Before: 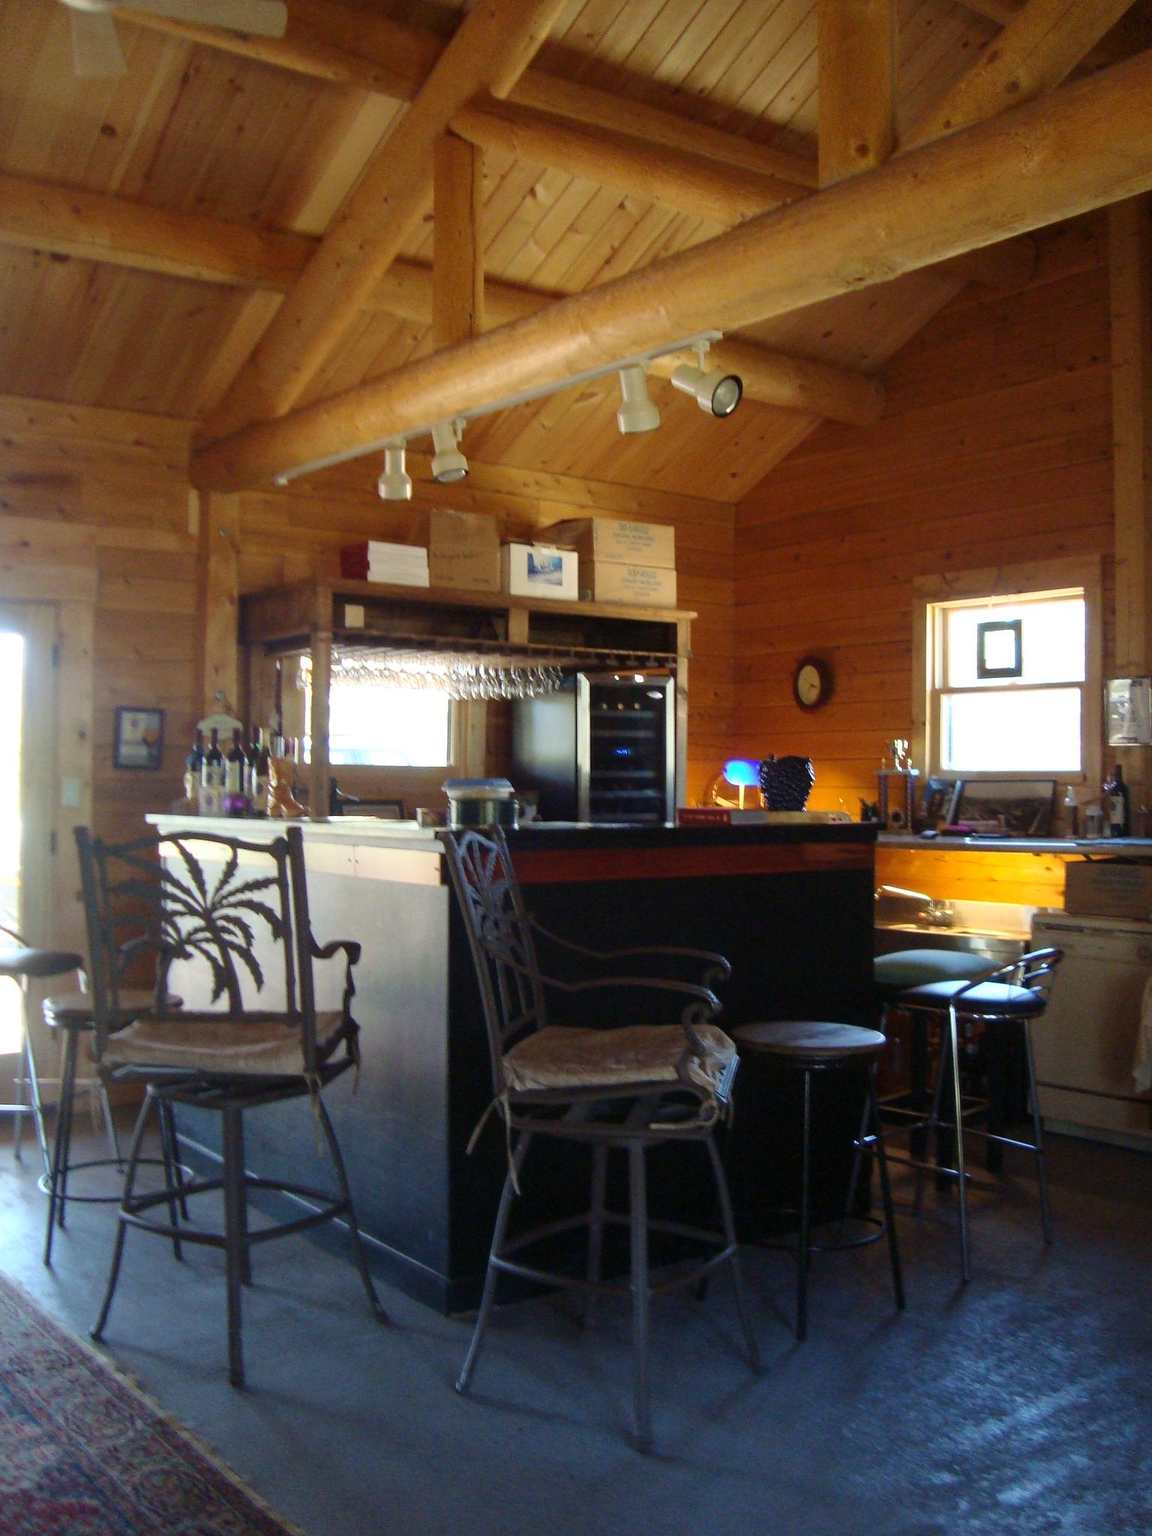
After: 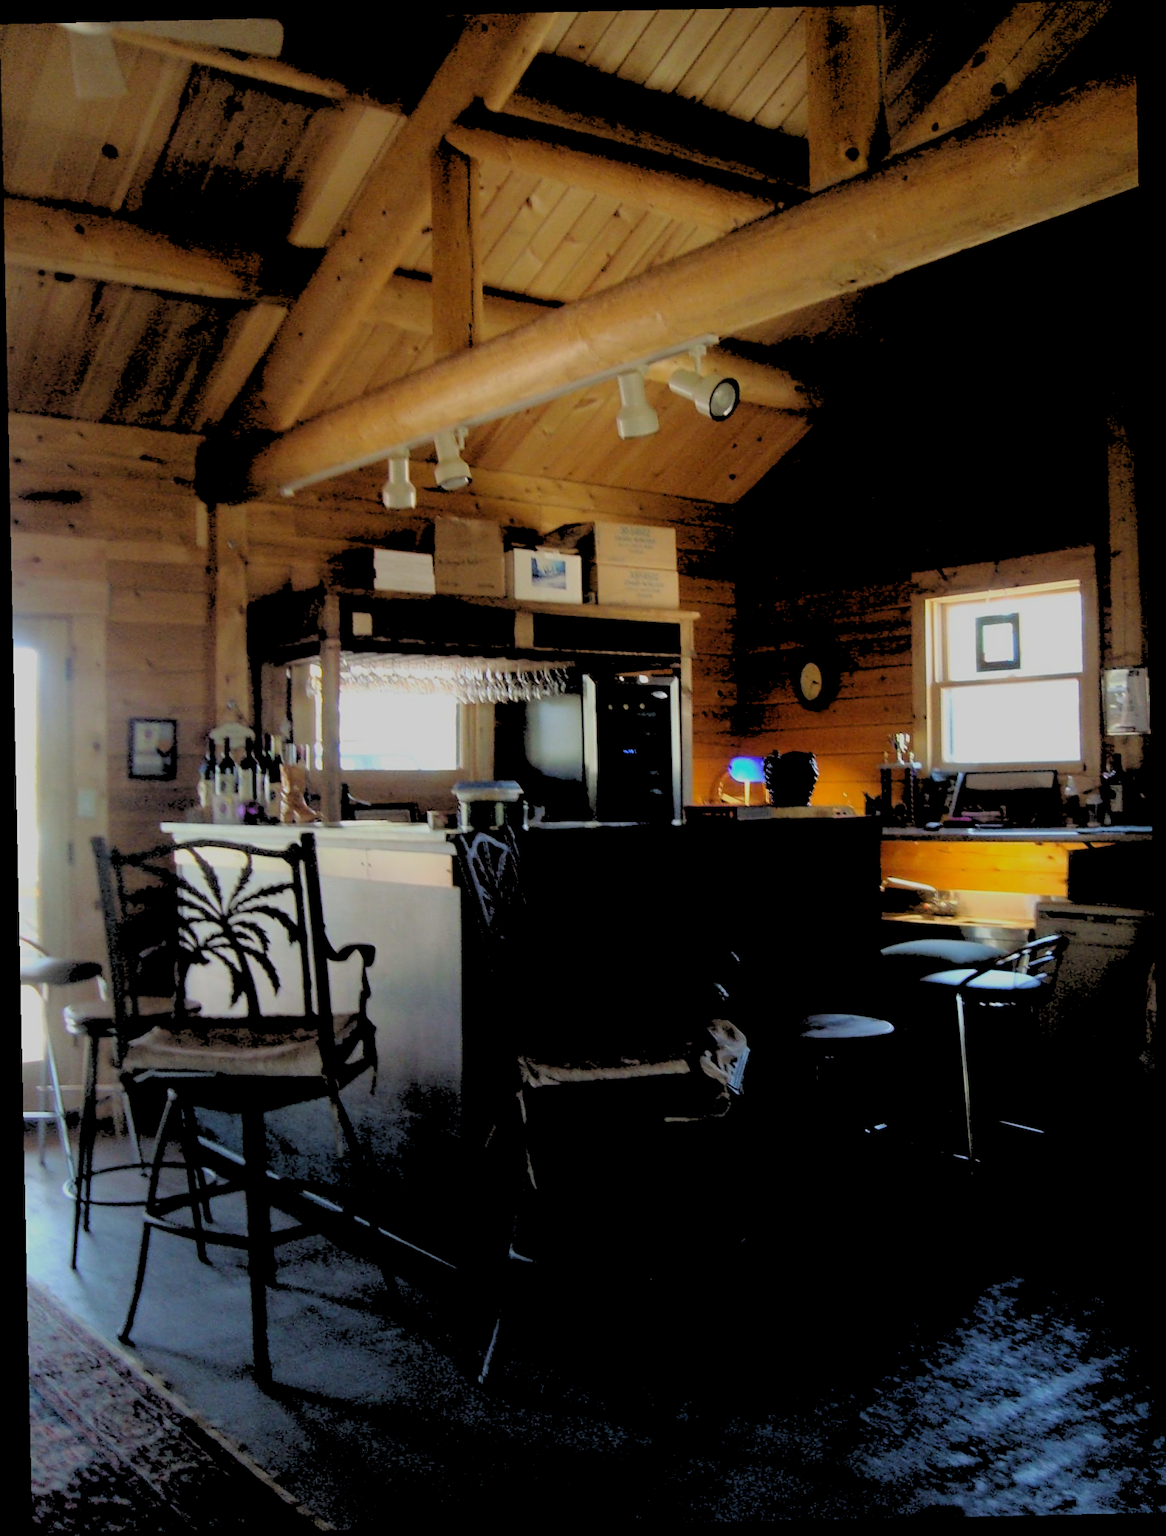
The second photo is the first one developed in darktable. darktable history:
rgb levels: levels [[0.027, 0.429, 0.996], [0, 0.5, 1], [0, 0.5, 1]]
sharpen: amount 0.2
rotate and perspective: rotation -1.24°, automatic cropping off
lowpass: radius 0.5, unbound 0
exposure: exposure -1 EV, compensate highlight preservation false
